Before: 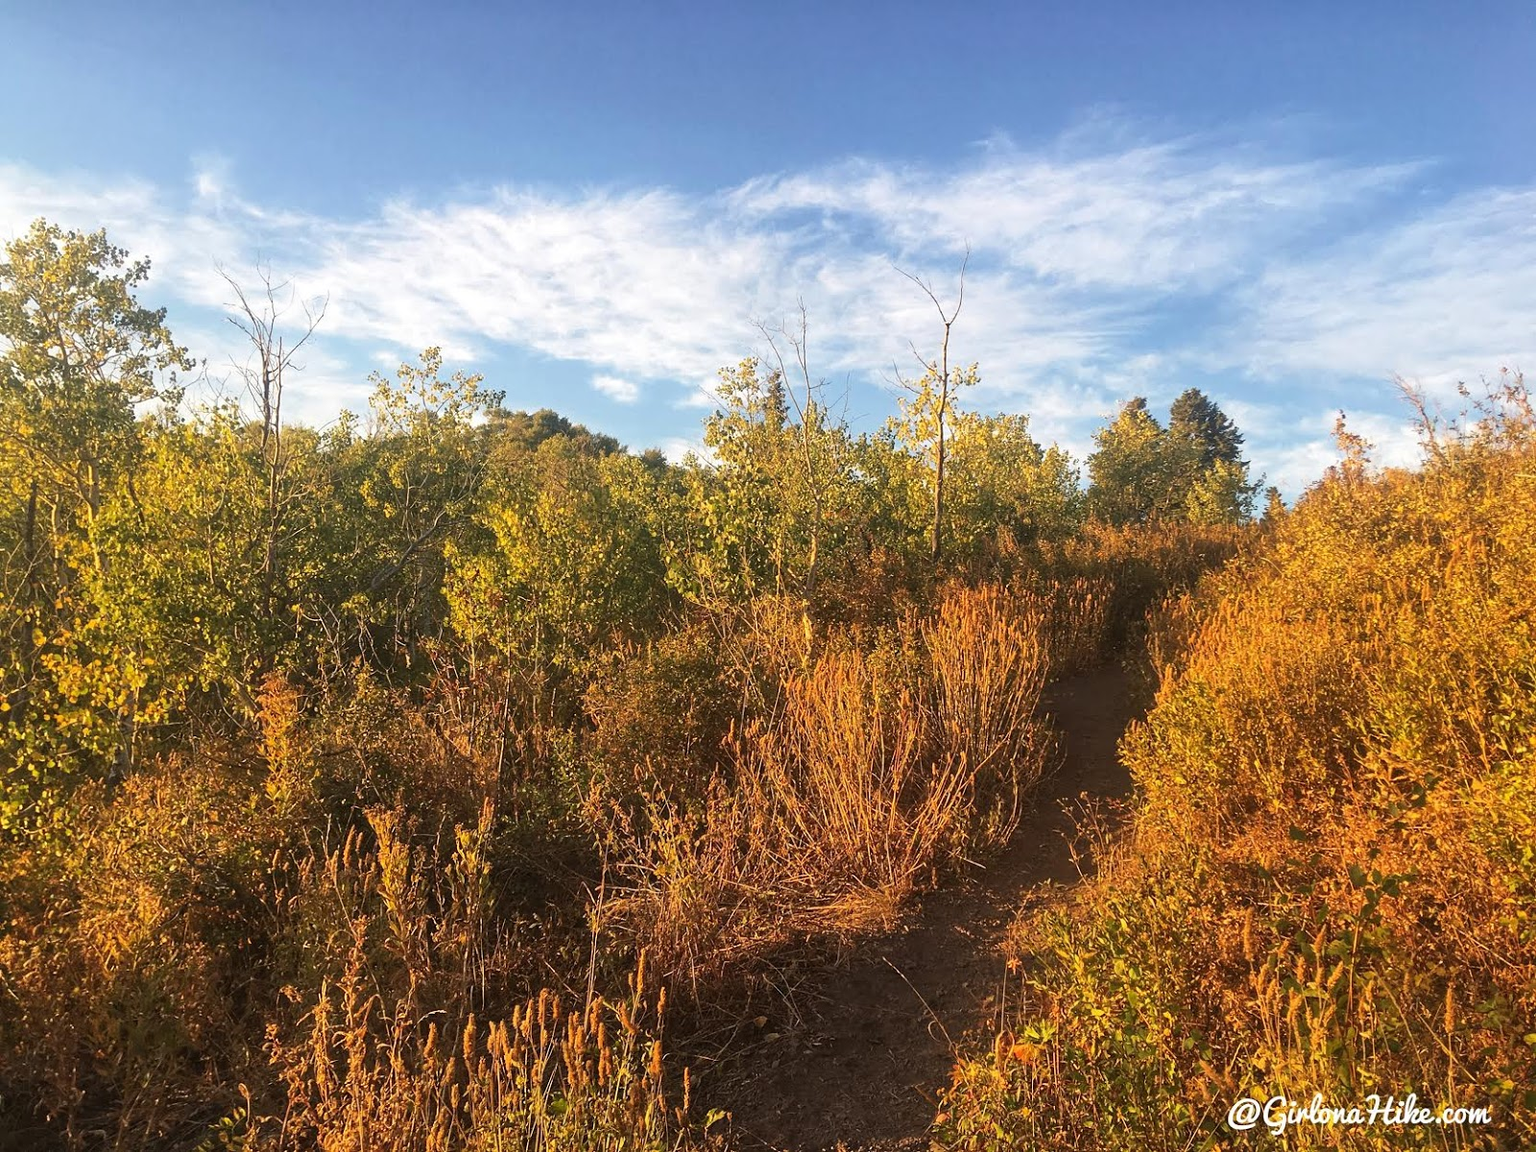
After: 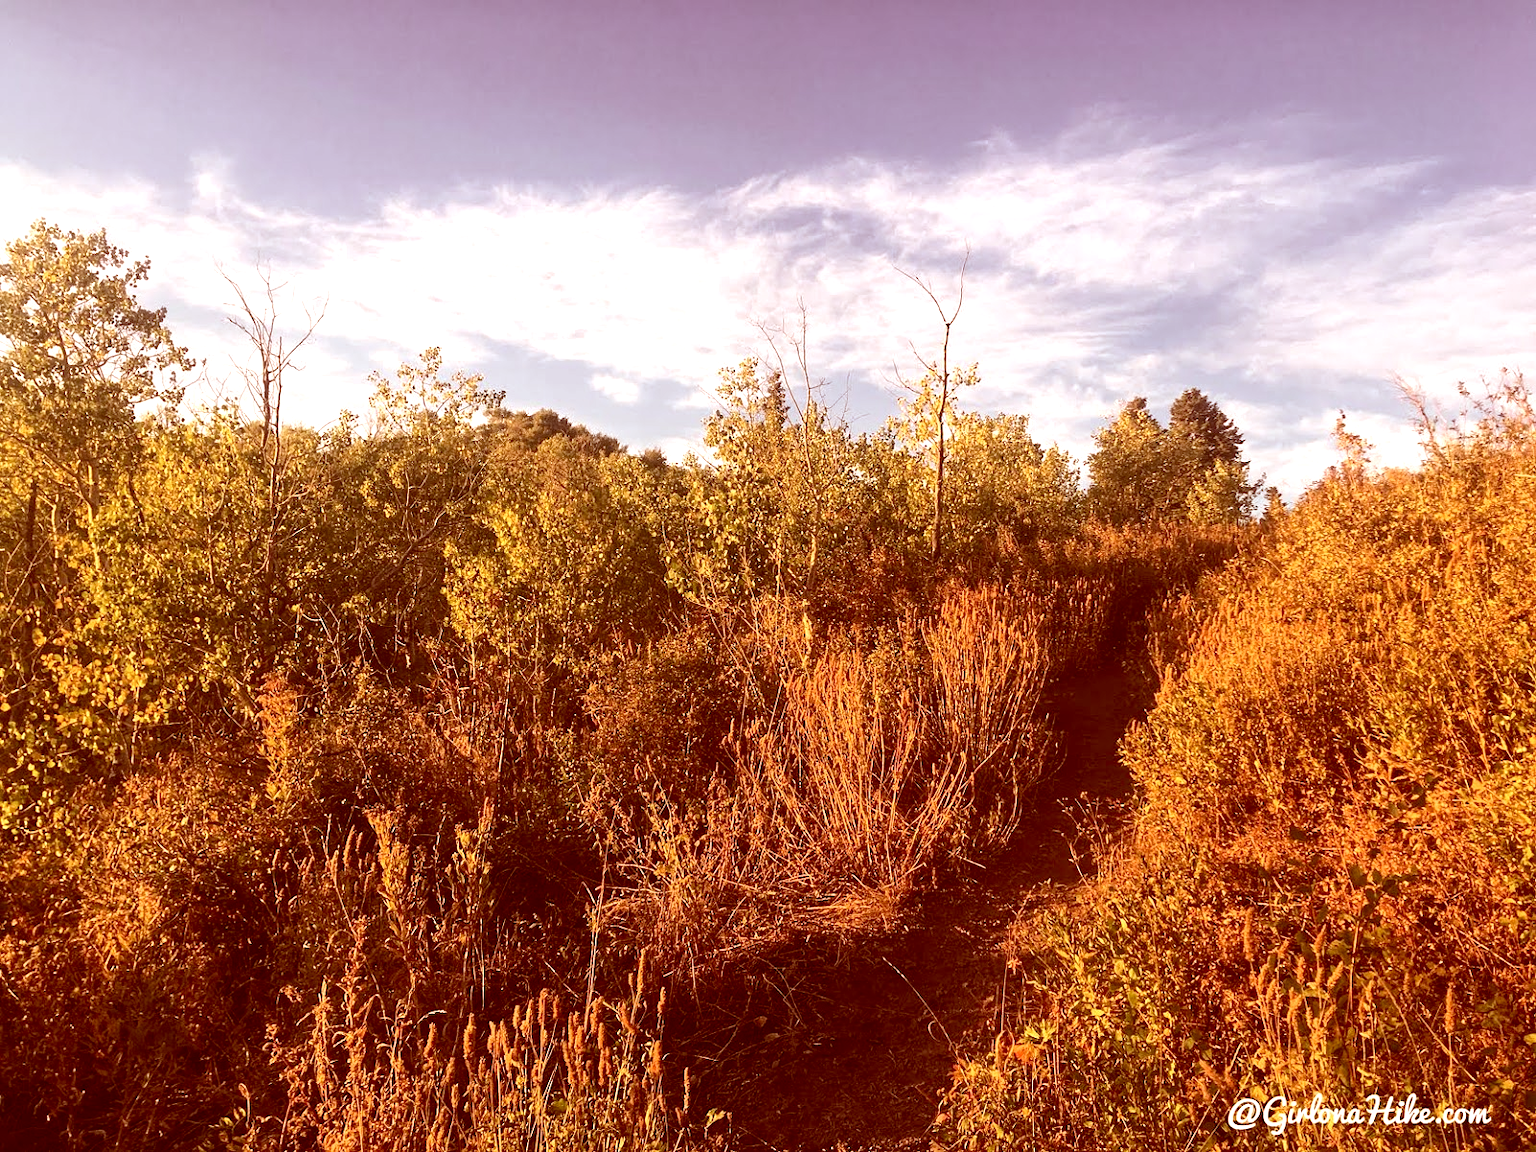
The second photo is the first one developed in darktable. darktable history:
color correction: highlights a* 9.03, highlights b* 8.71, shadows a* 40, shadows b* 40, saturation 0.8
tone equalizer: -8 EV -0.417 EV, -7 EV -0.389 EV, -6 EV -0.333 EV, -5 EV -0.222 EV, -3 EV 0.222 EV, -2 EV 0.333 EV, -1 EV 0.389 EV, +0 EV 0.417 EV, edges refinement/feathering 500, mask exposure compensation -1.57 EV, preserve details no
